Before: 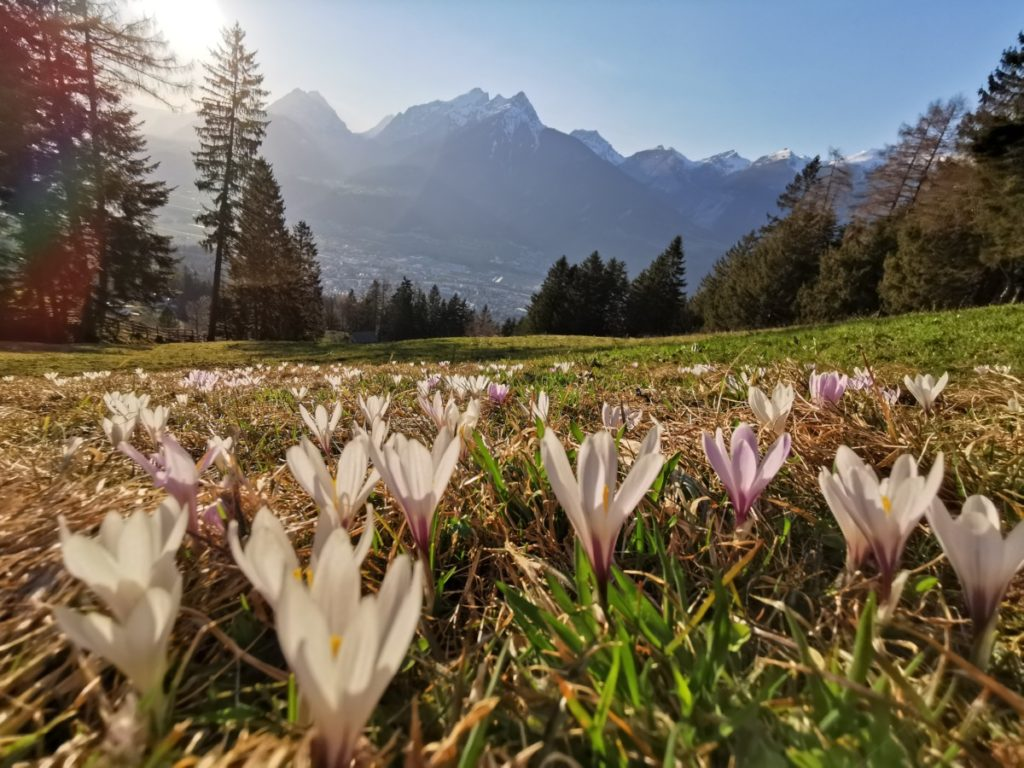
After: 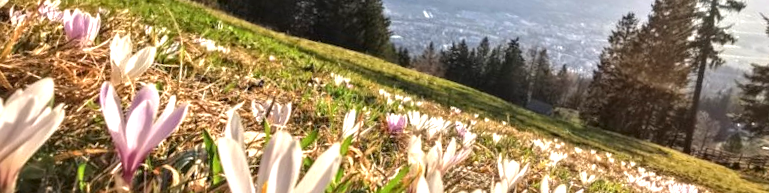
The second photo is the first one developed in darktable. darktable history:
crop and rotate: angle 16.12°, top 30.835%, bottom 35.653%
local contrast: on, module defaults
exposure: exposure 1.061 EV, compensate highlight preservation false
